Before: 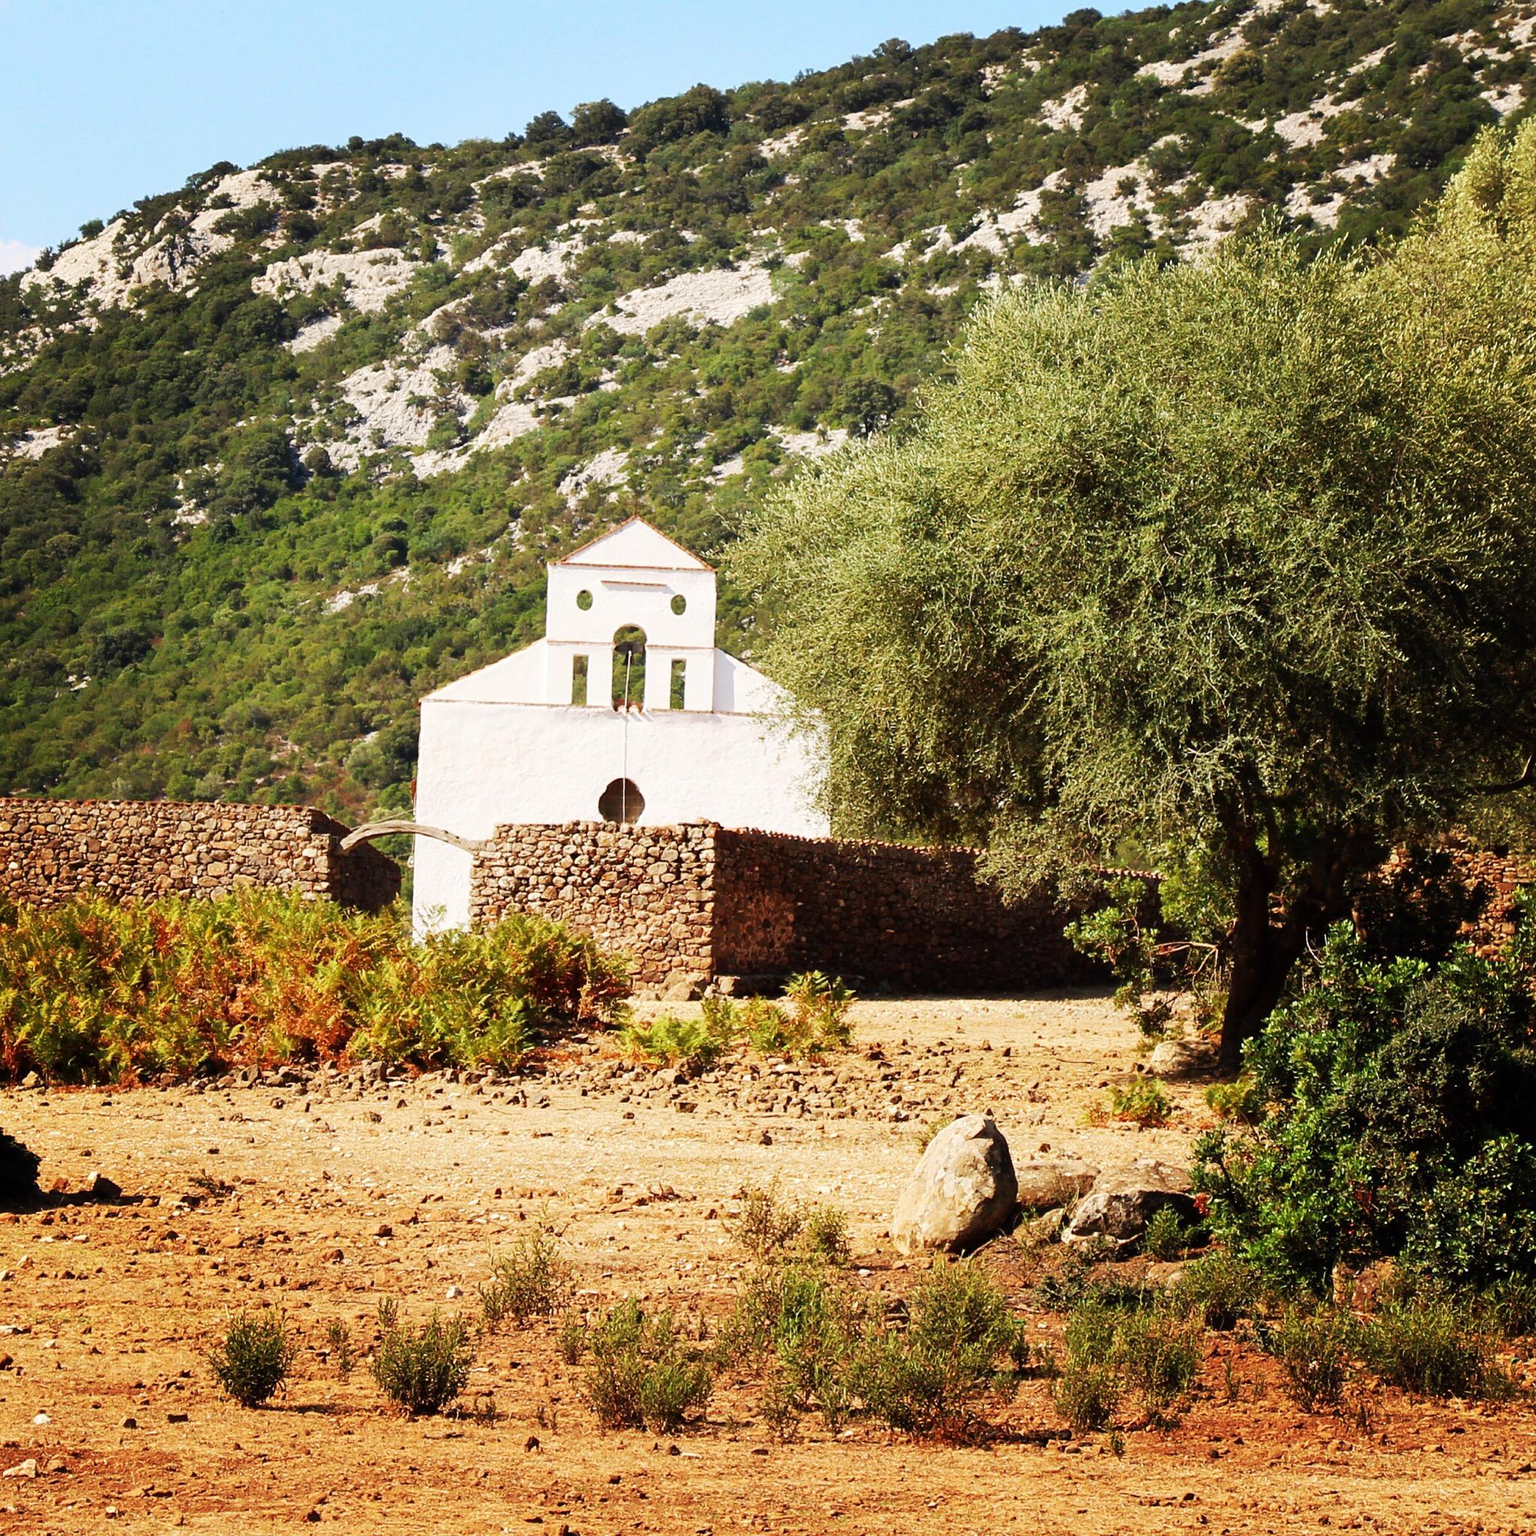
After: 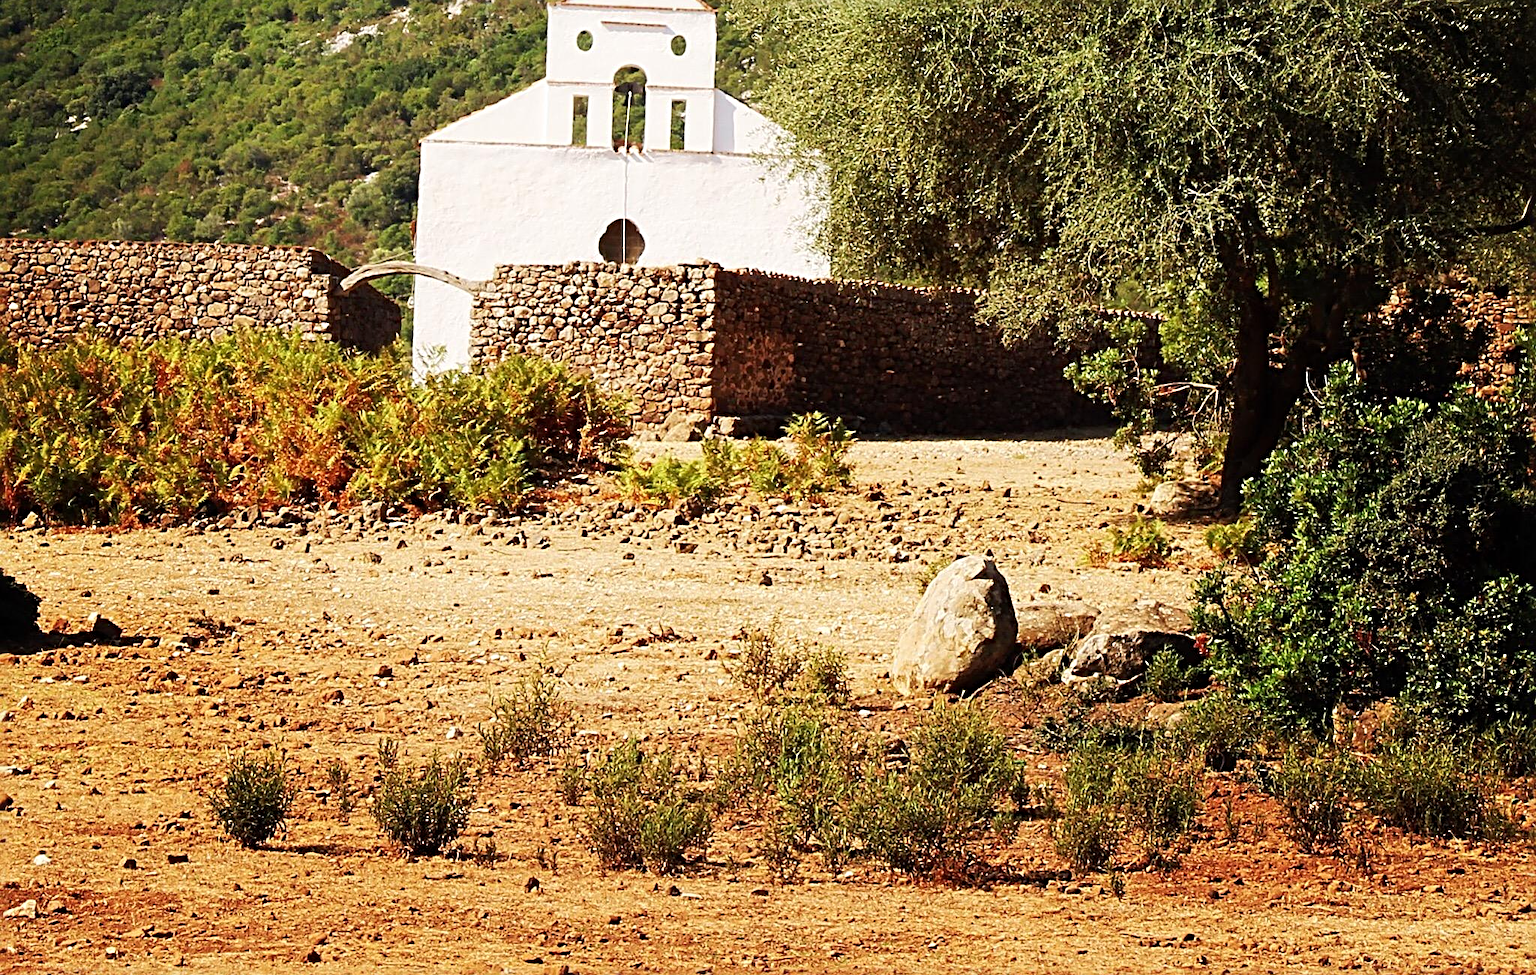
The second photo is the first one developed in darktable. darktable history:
crop and rotate: top 36.435%
sharpen: radius 4
